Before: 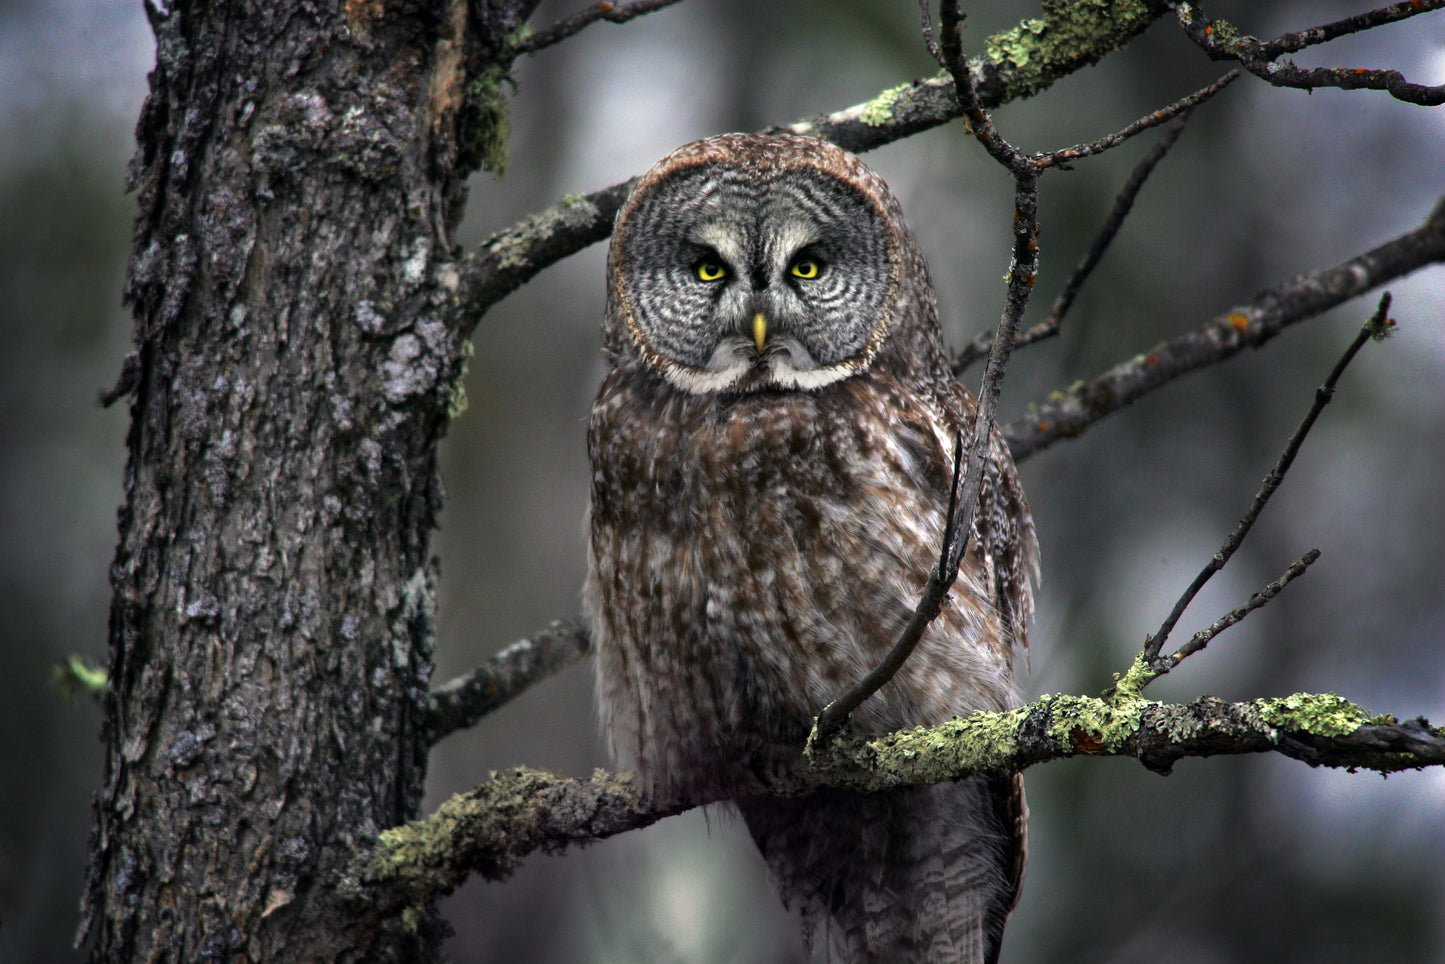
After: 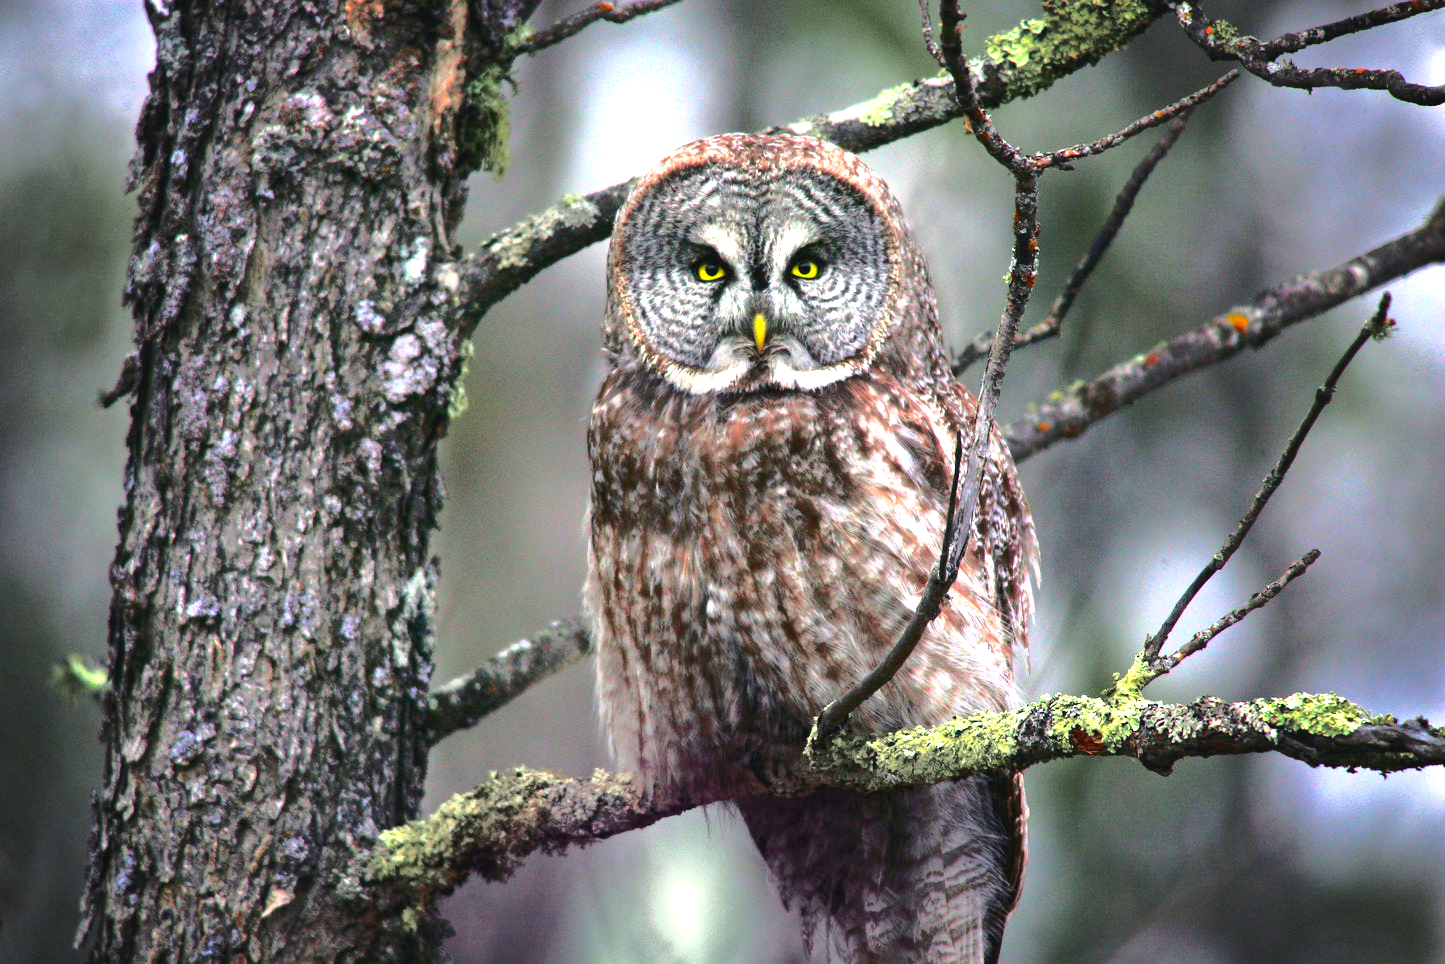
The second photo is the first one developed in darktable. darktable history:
tone curve: curves: ch0 [(0, 0.021) (0.059, 0.053) (0.212, 0.18) (0.337, 0.304) (0.495, 0.505) (0.725, 0.731) (0.89, 0.919) (1, 1)]; ch1 [(0, 0) (0.094, 0.081) (0.285, 0.299) (0.413, 0.43) (0.479, 0.475) (0.54, 0.55) (0.615, 0.65) (0.683, 0.688) (1, 1)]; ch2 [(0, 0) (0.257, 0.217) (0.434, 0.434) (0.498, 0.507) (0.599, 0.578) (1, 1)], color space Lab, independent channels, preserve colors none
exposure: black level correction -0.002, exposure 1.35 EV, compensate highlight preservation false
color correction: highlights a* 0.816, highlights b* 2.78, saturation 1.1
base curve: curves: ch0 [(0, 0) (0.472, 0.455) (1, 1)], preserve colors none
color balance rgb: perceptual saturation grading › global saturation 25%, perceptual brilliance grading › mid-tones 10%, perceptual brilliance grading › shadows 15%, global vibrance 20%
white balance: red 0.98, blue 1.034
vignetting: fall-off radius 45%, brightness -0.33
